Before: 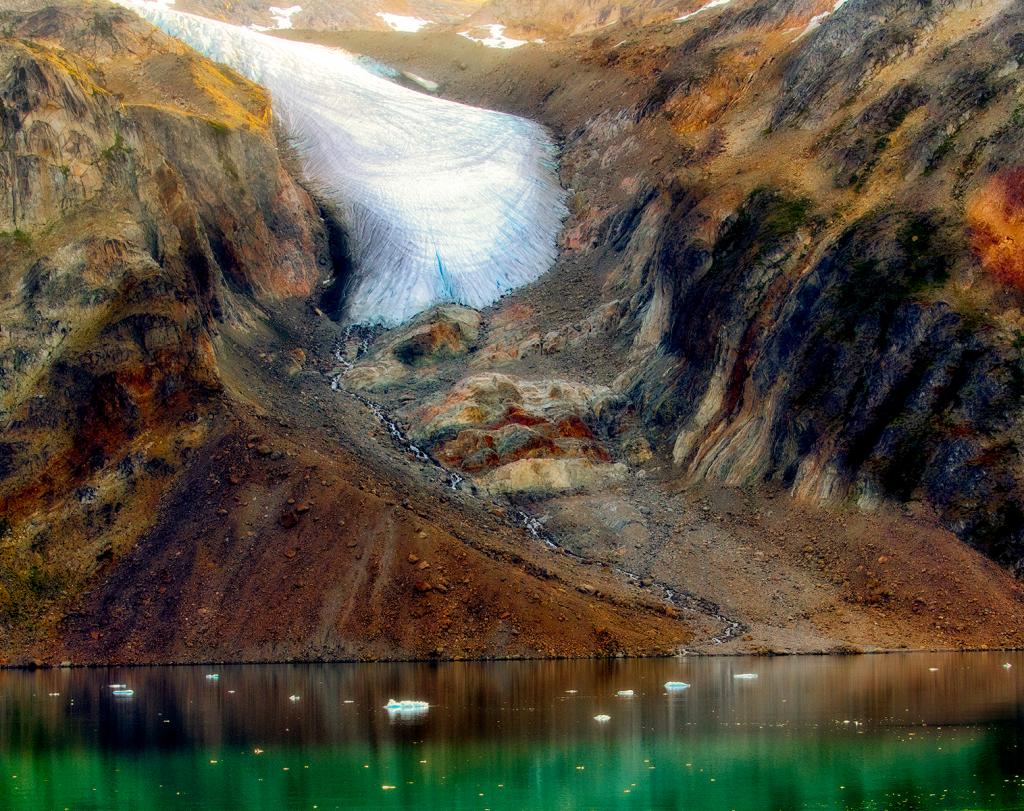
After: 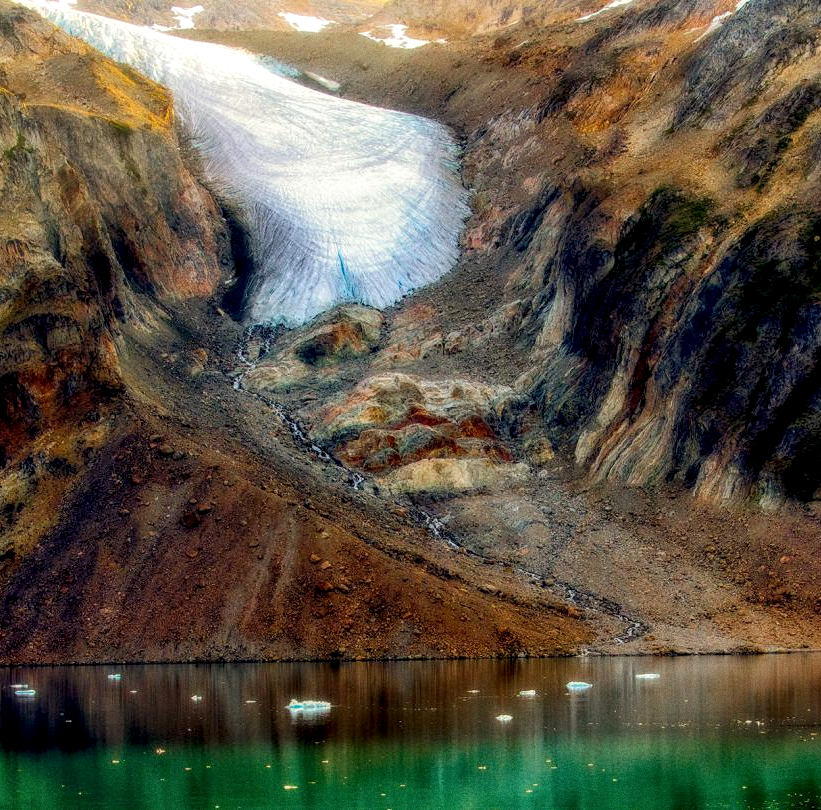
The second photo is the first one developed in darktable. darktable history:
crop and rotate: left 9.597%, right 10.195%
grain: coarseness 0.09 ISO
local contrast: highlights 25%, detail 130%
